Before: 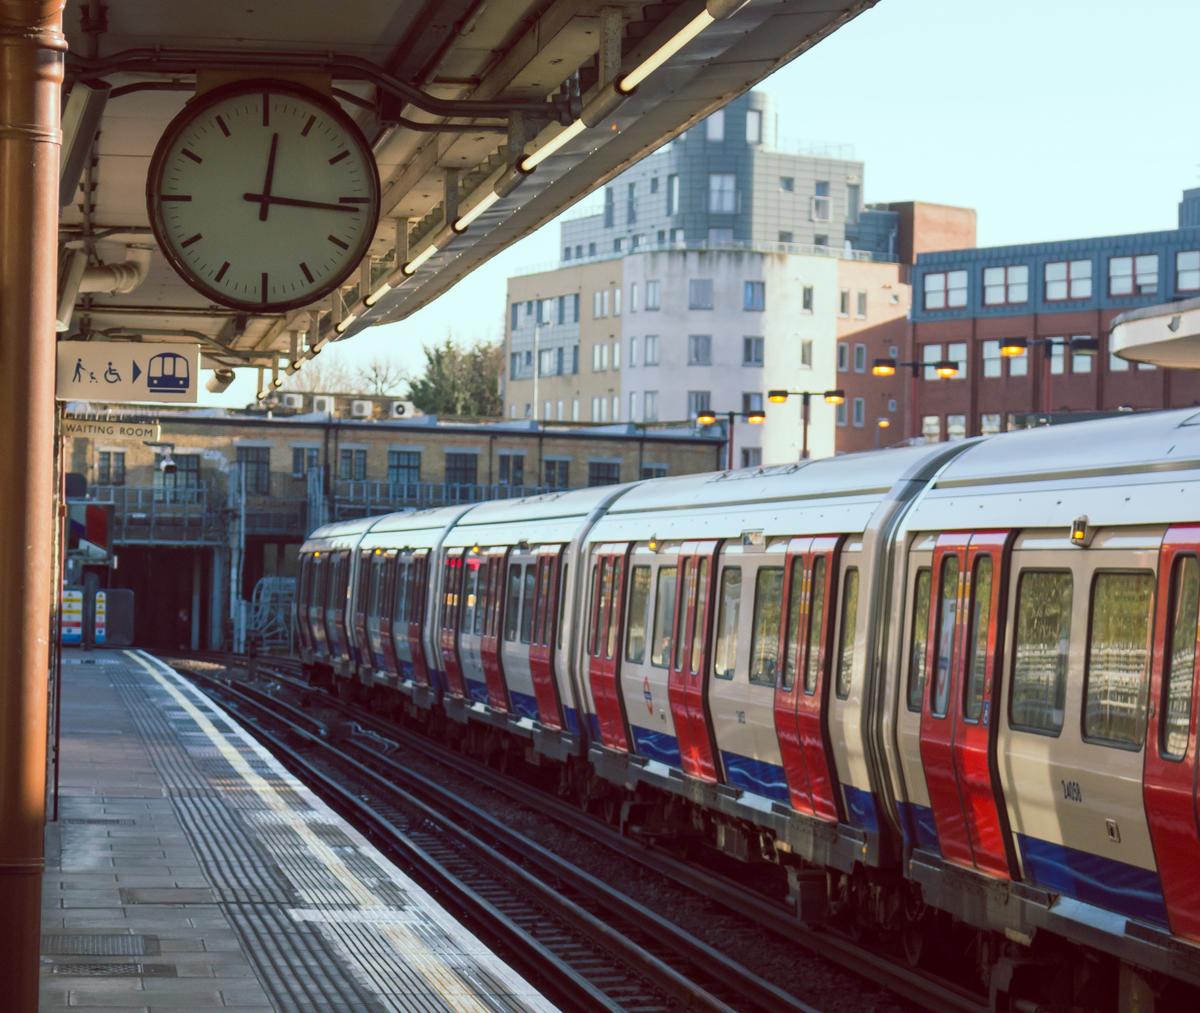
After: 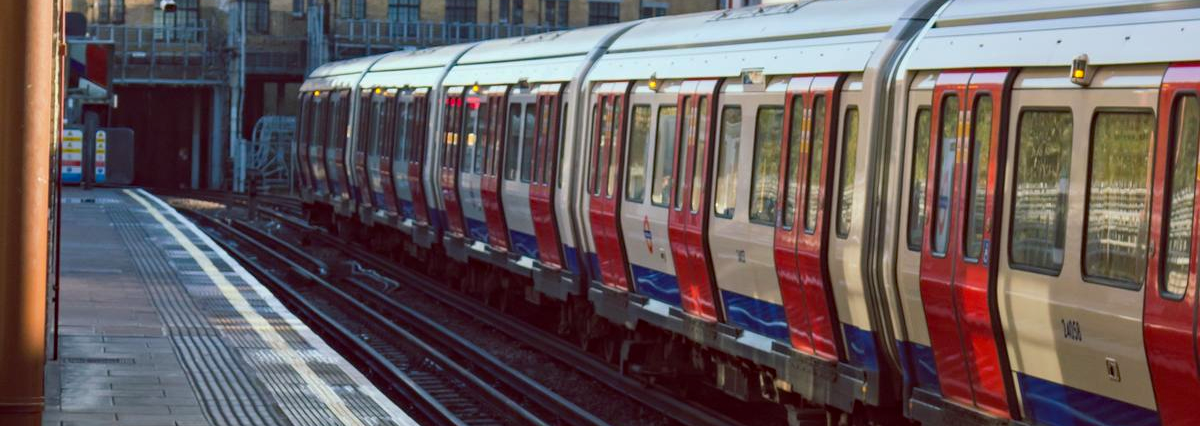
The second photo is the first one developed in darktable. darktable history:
crop: top 45.551%, bottom 12.262%
haze removal: compatibility mode true, adaptive false
